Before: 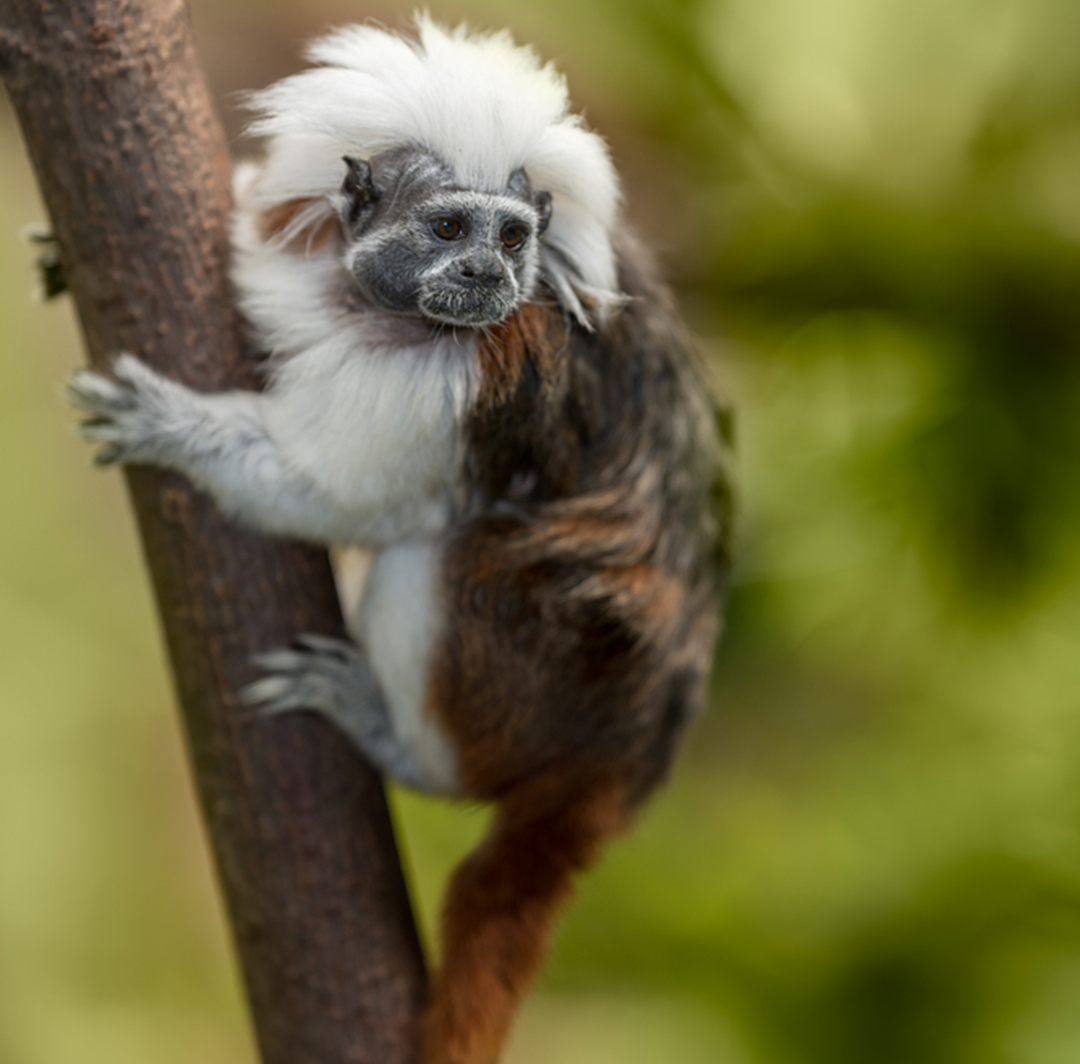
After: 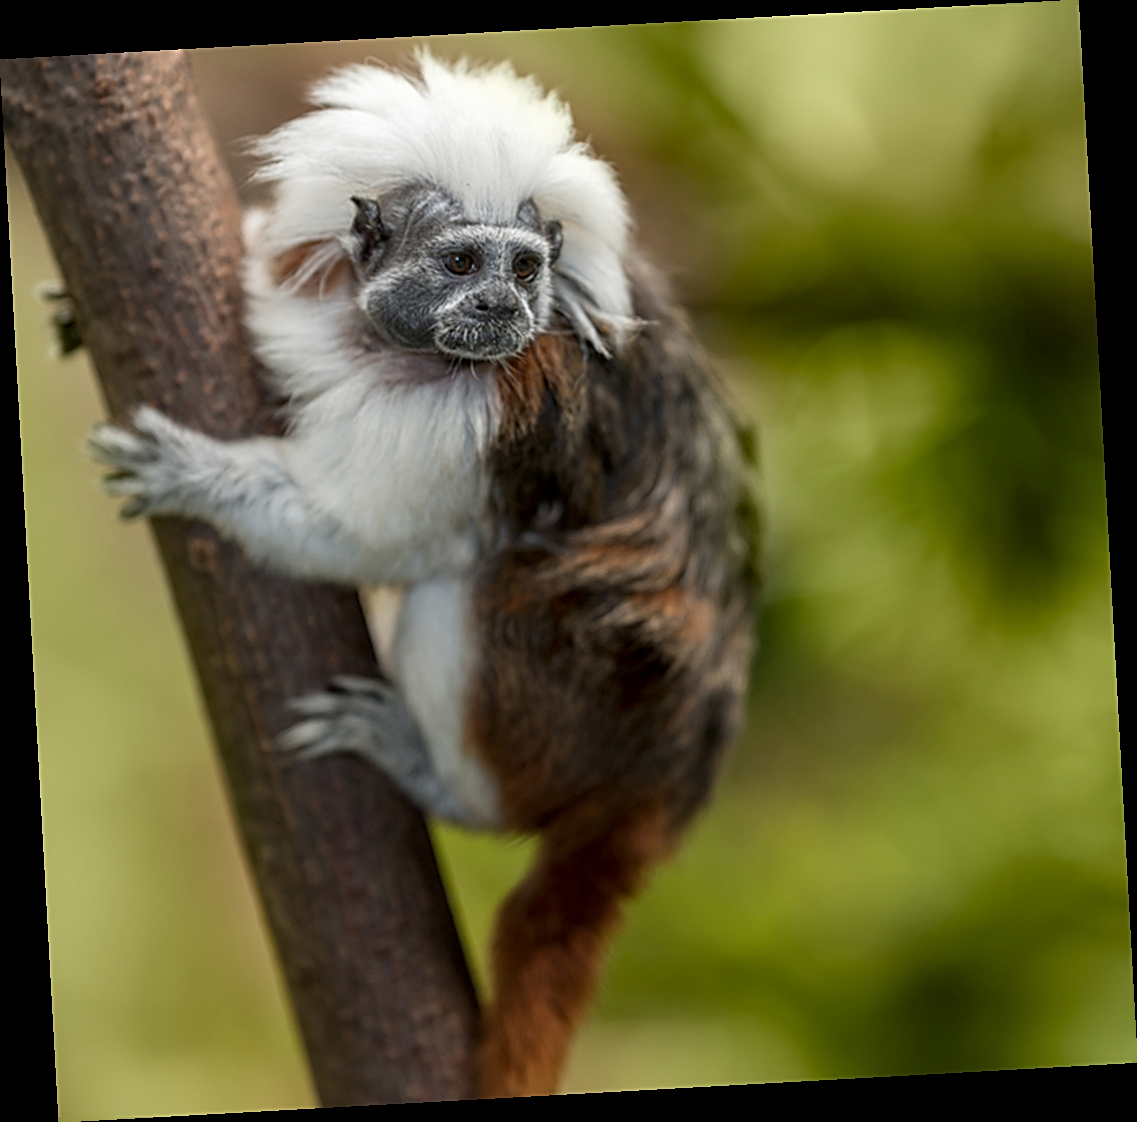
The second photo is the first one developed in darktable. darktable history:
local contrast: highlights 100%, shadows 100%, detail 120%, midtone range 0.2
sharpen: amount 0.575
rotate and perspective: rotation -3.18°, automatic cropping off
